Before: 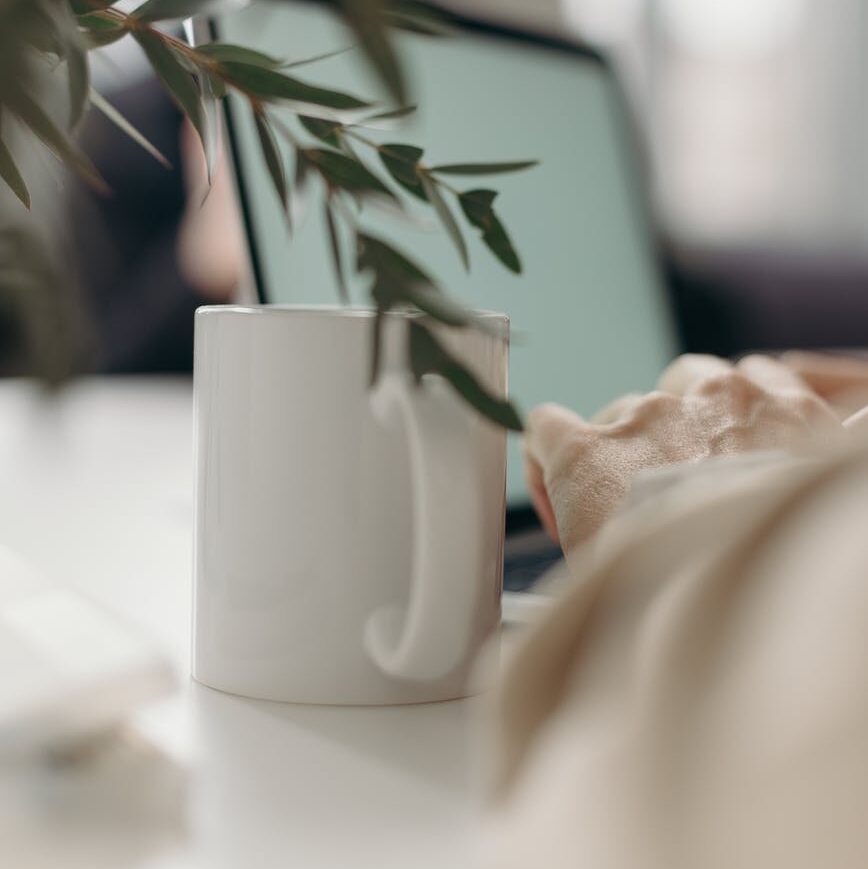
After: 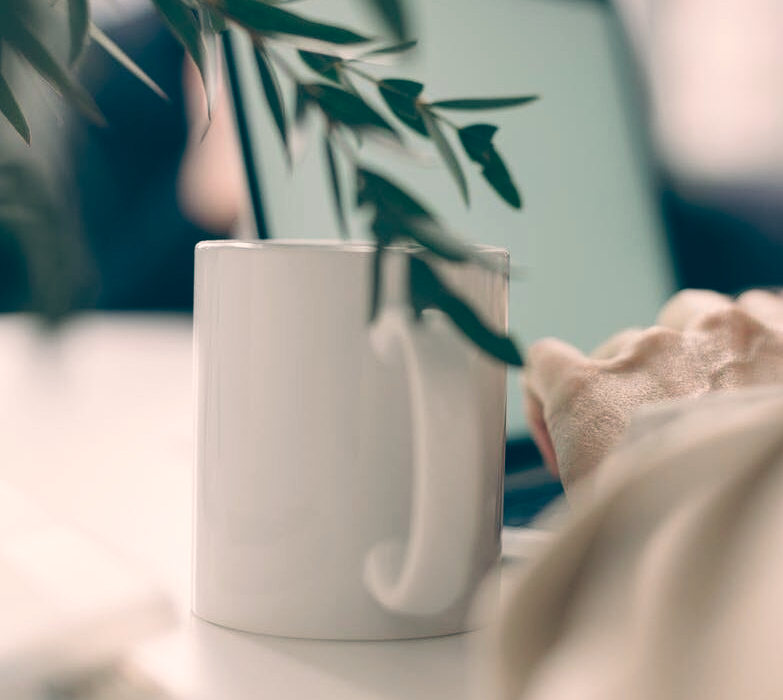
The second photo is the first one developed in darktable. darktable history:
crop: top 7.49%, right 9.717%, bottom 11.943%
white balance: red 1.004, blue 1.024
color balance: lift [1.006, 0.985, 1.002, 1.015], gamma [1, 0.953, 1.008, 1.047], gain [1.076, 1.13, 1.004, 0.87]
tone curve: curves: ch0 [(0, 0) (0.08, 0.06) (0.17, 0.14) (0.5, 0.5) (0.83, 0.86) (0.92, 0.94) (1, 1)], preserve colors none
